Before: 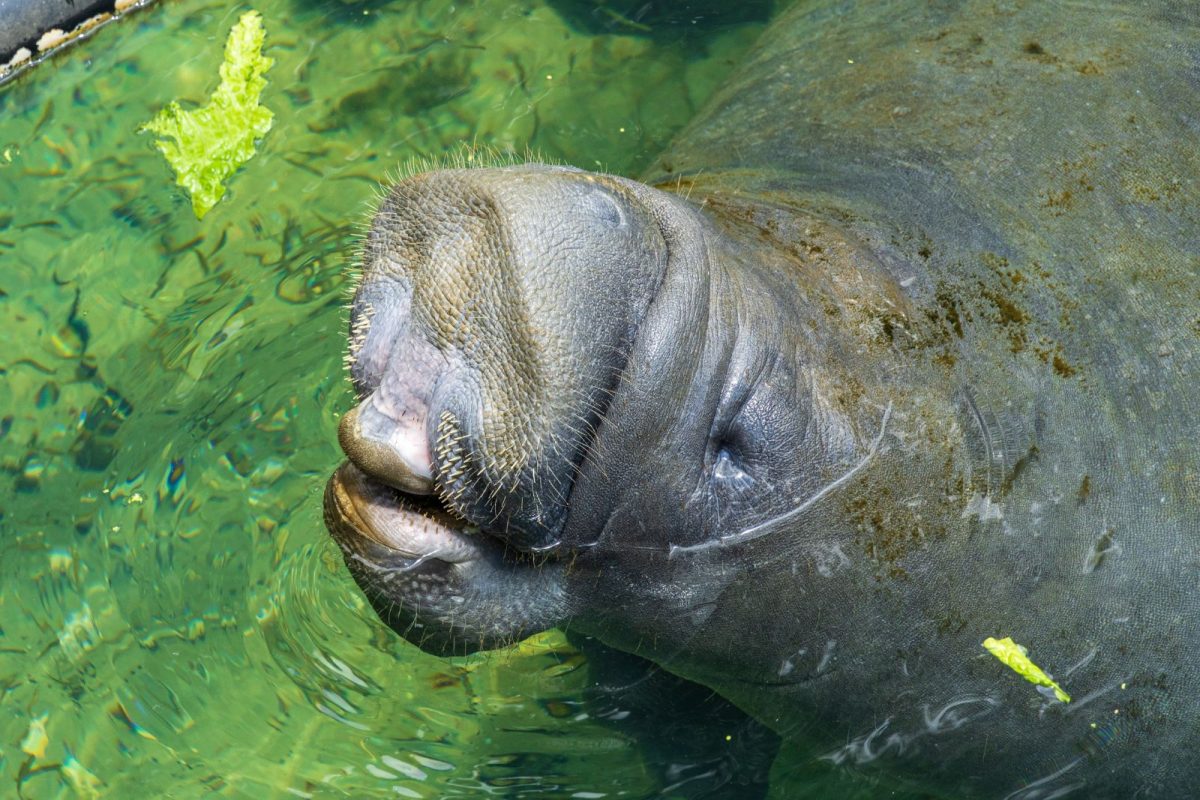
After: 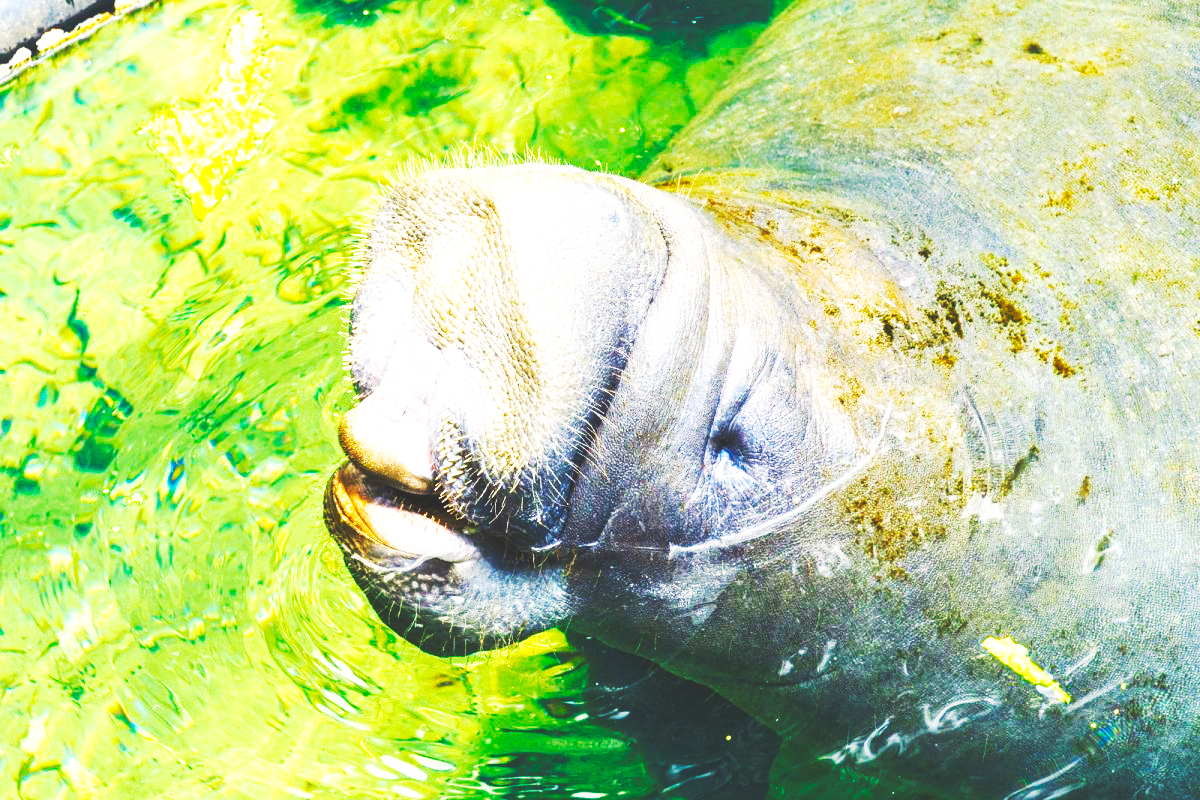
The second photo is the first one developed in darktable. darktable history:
exposure: black level correction 0, exposure 0.7 EV, compensate exposure bias true, compensate highlight preservation false
base curve: curves: ch0 [(0, 0.015) (0.085, 0.116) (0.134, 0.298) (0.19, 0.545) (0.296, 0.764) (0.599, 0.982) (1, 1)], preserve colors none
color balance rgb: shadows lift › chroma 2%, shadows lift › hue 247.2°, power › chroma 0.3%, power › hue 25.2°, highlights gain › chroma 3%, highlights gain › hue 60°, global offset › luminance 0.75%, perceptual saturation grading › global saturation 20%, perceptual saturation grading › highlights -20%, perceptual saturation grading › shadows 30%, global vibrance 20%
